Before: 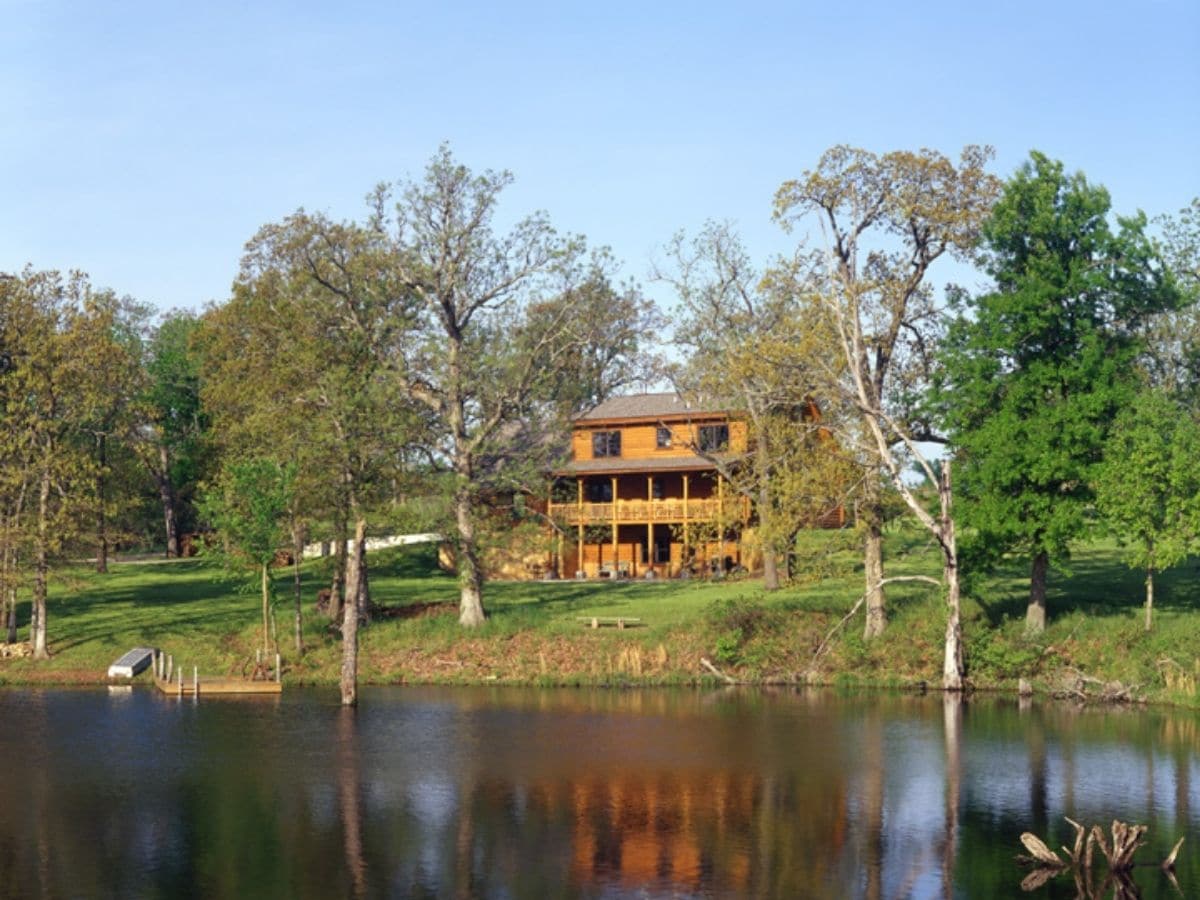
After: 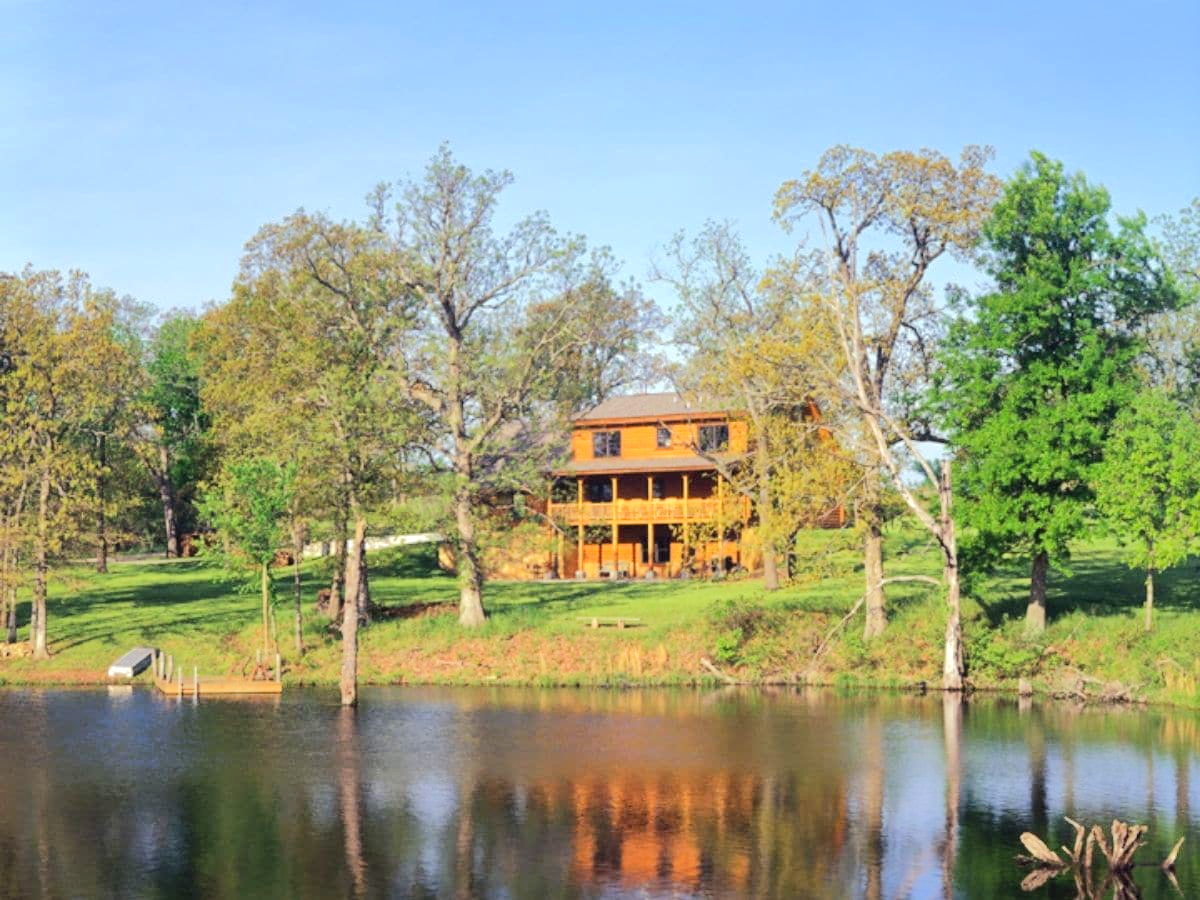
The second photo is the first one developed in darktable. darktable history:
shadows and highlights: on, module defaults
tone equalizer: -7 EV 0.165 EV, -6 EV 0.619 EV, -5 EV 1.13 EV, -4 EV 1.35 EV, -3 EV 1.18 EV, -2 EV 0.6 EV, -1 EV 0.147 EV, edges refinement/feathering 500, mask exposure compensation -1.57 EV, preserve details no
